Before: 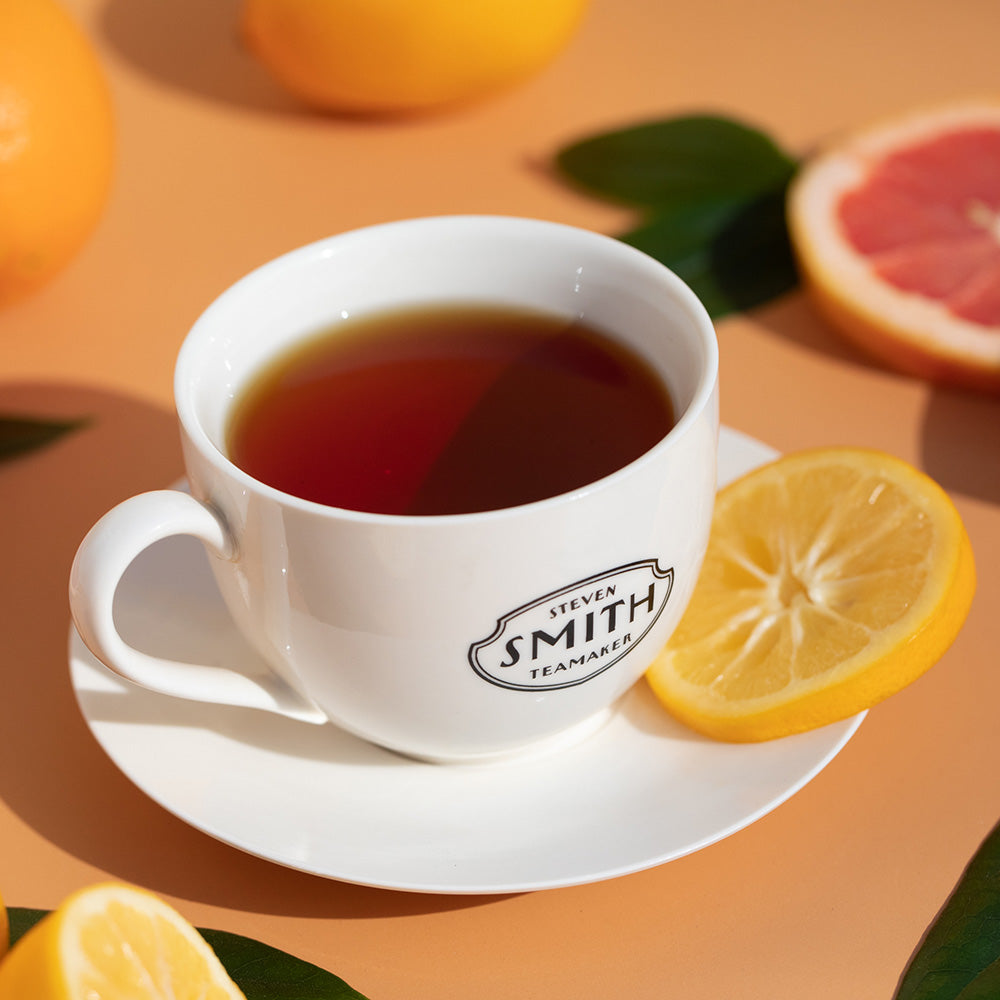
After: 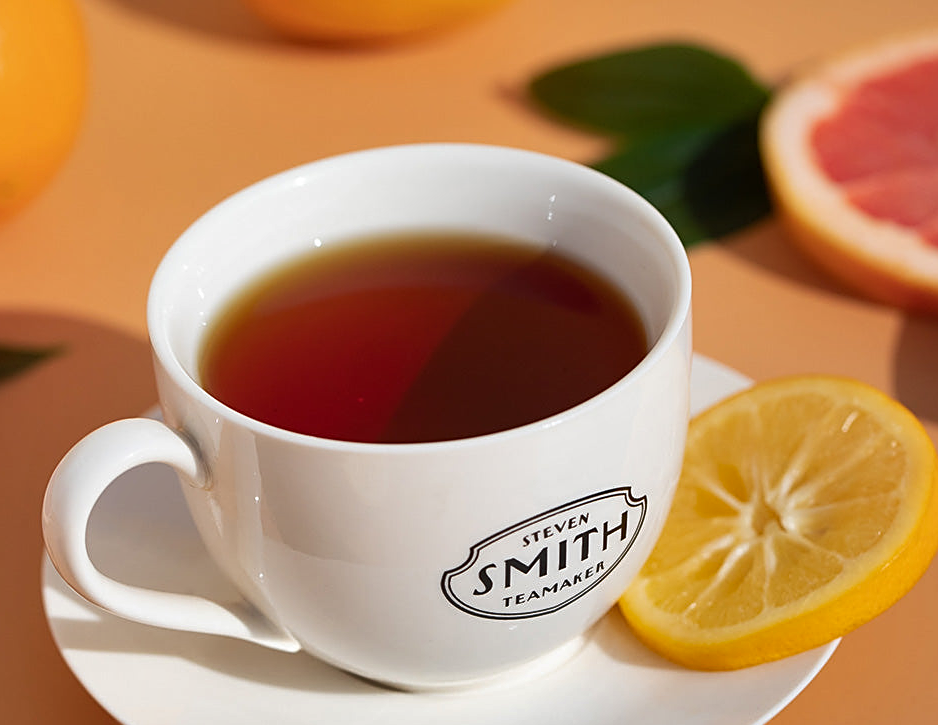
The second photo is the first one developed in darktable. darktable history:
exposure: compensate highlight preservation false
crop: left 2.737%, top 7.287%, right 3.421%, bottom 20.179%
shadows and highlights: soften with gaussian
sharpen: on, module defaults
